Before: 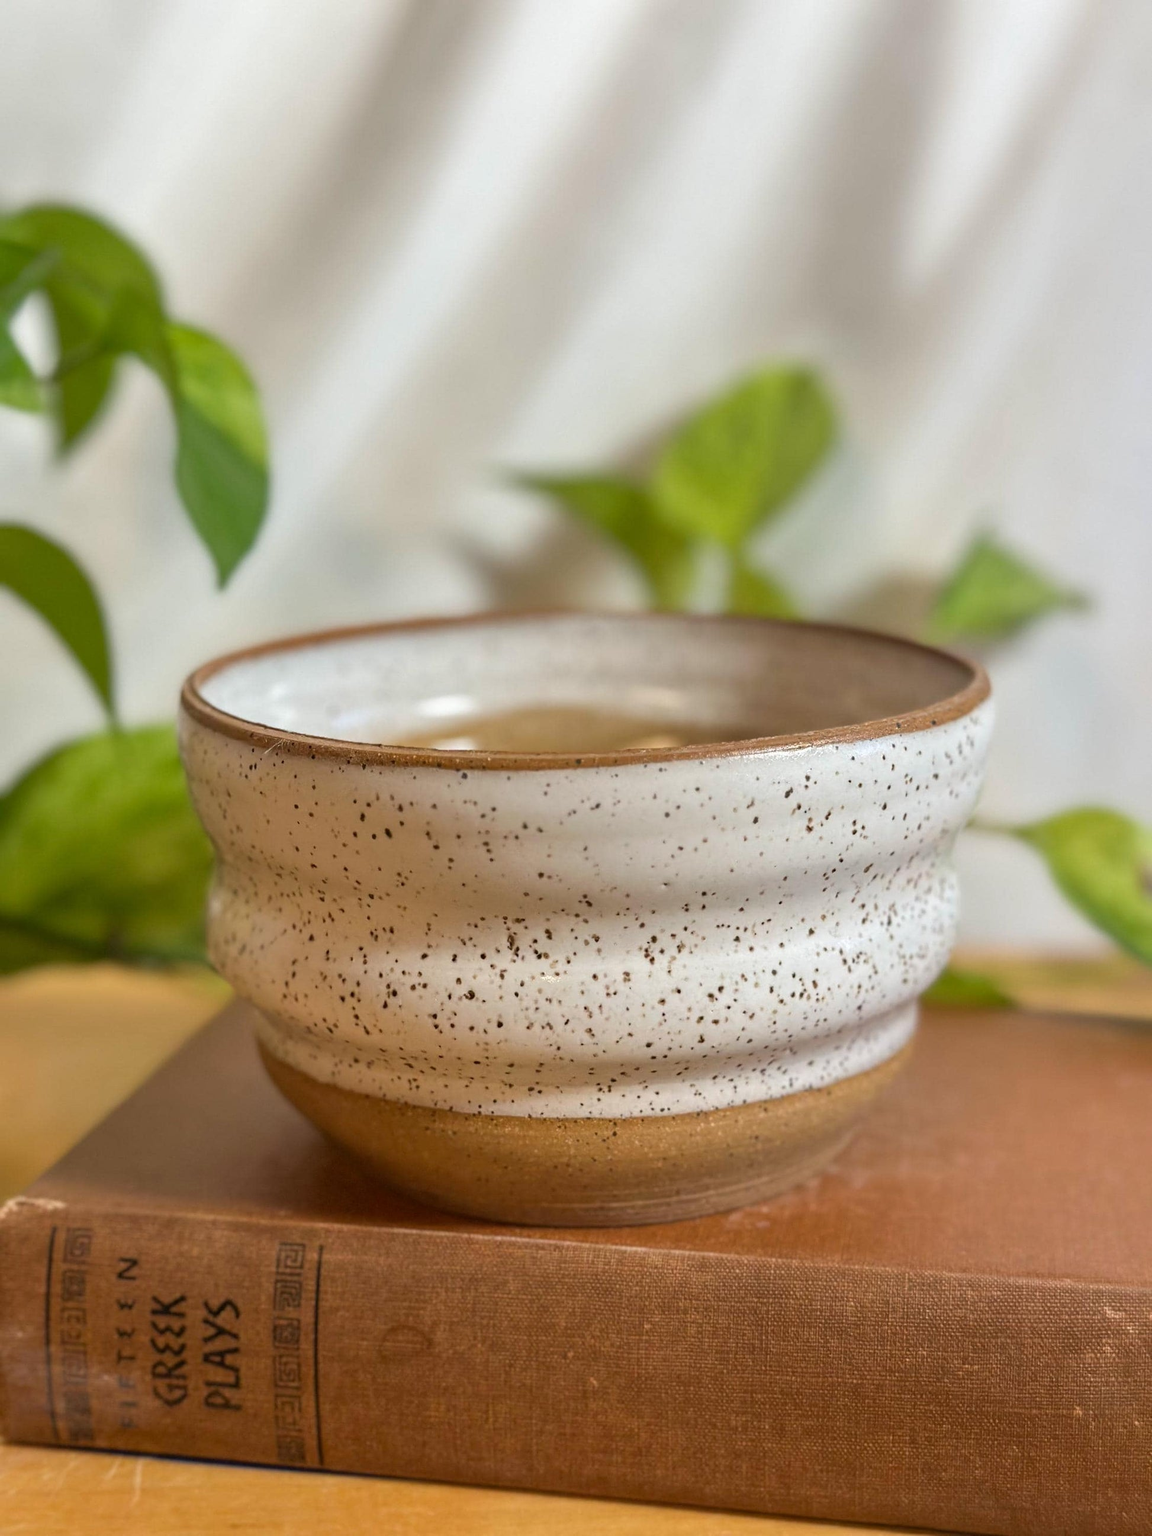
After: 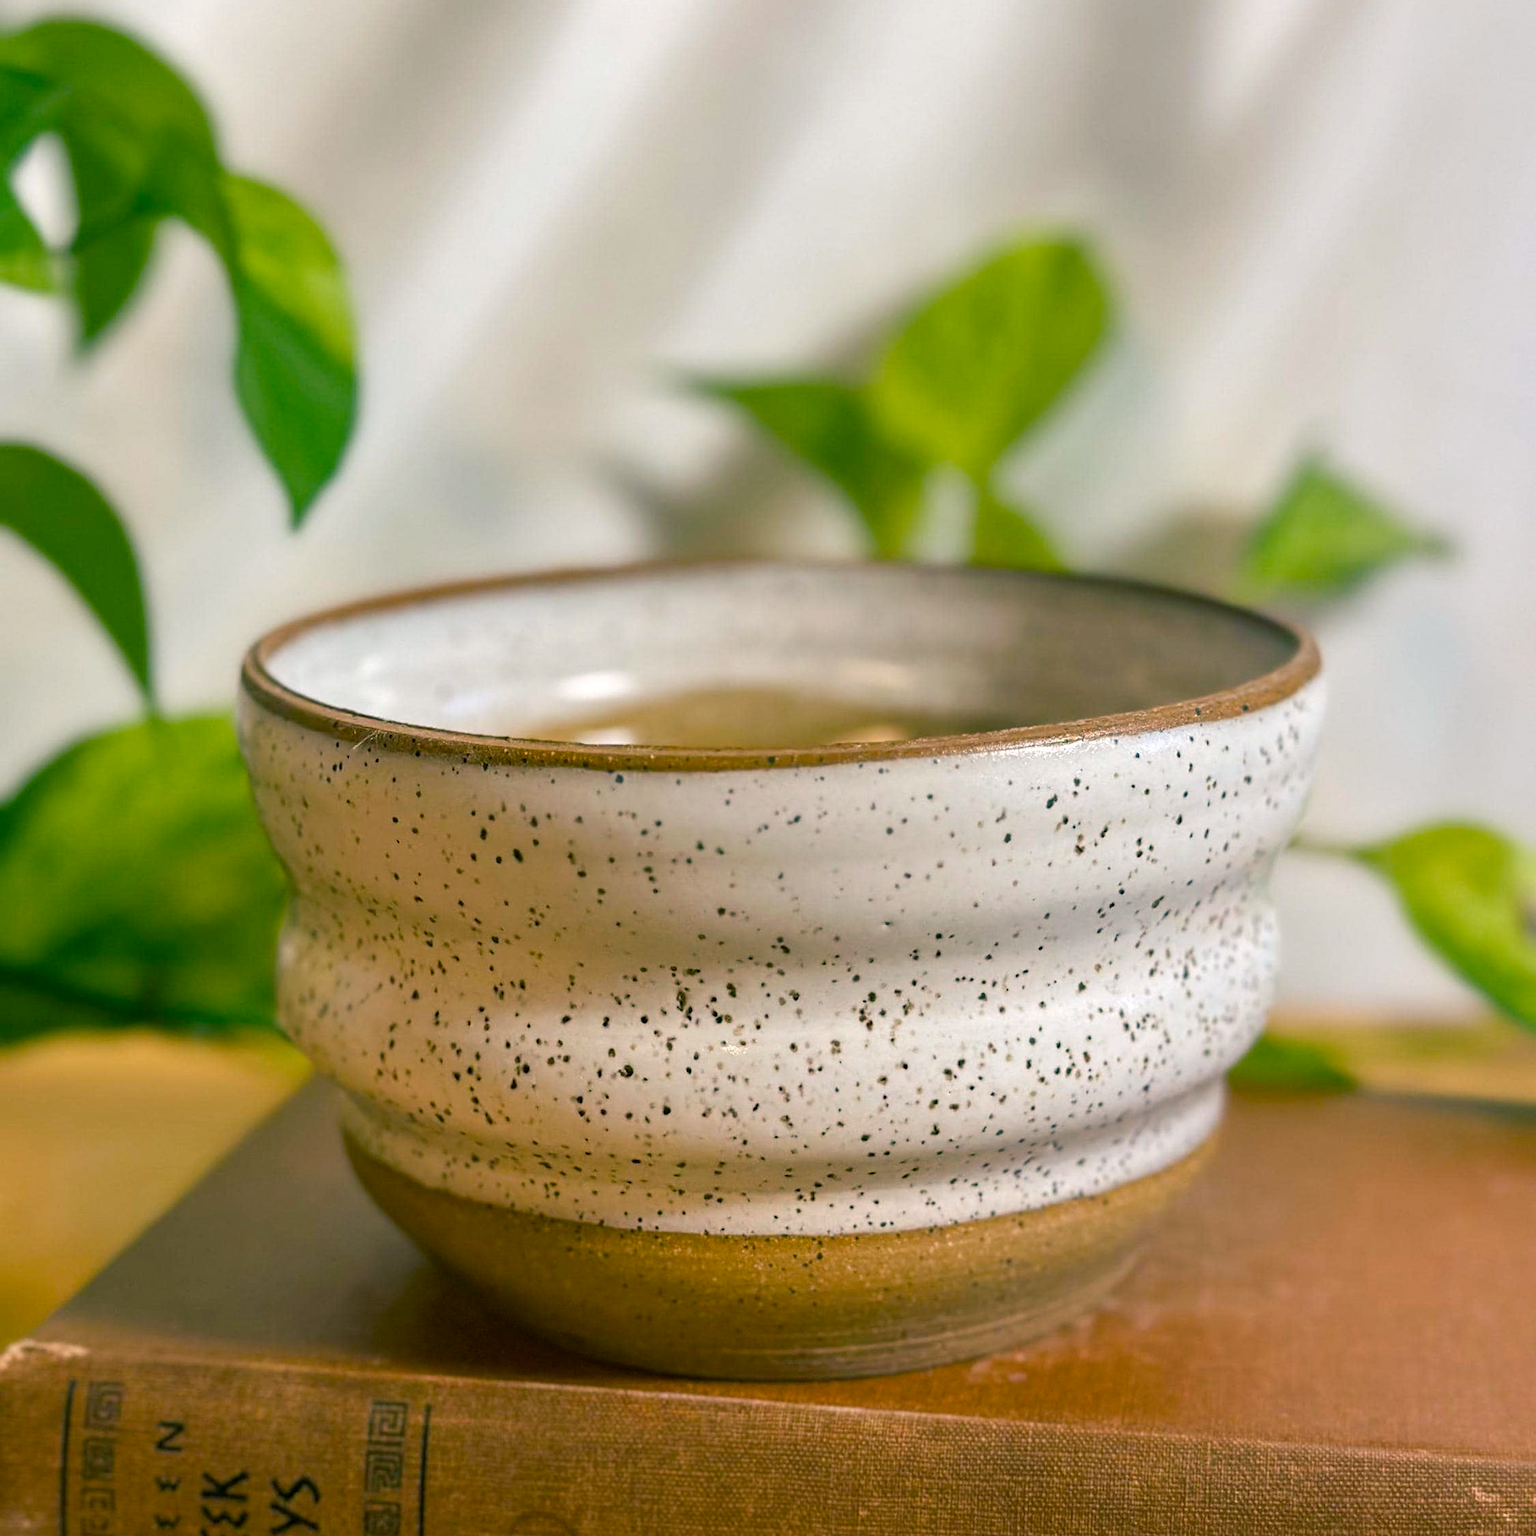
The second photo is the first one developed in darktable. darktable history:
crop and rotate: top 12.5%, bottom 12.5%
white balance: red 1, blue 1
color balance rgb: shadows lift › luminance -28.76%, shadows lift › chroma 10%, shadows lift › hue 230°, power › chroma 0.5%, power › hue 215°, highlights gain › luminance 7.14%, highlights gain › chroma 1%, highlights gain › hue 50°, global offset › luminance -0.29%, global offset › hue 260°, perceptual saturation grading › global saturation 20%, perceptual saturation grading › highlights -13.92%, perceptual saturation grading › shadows 50%
